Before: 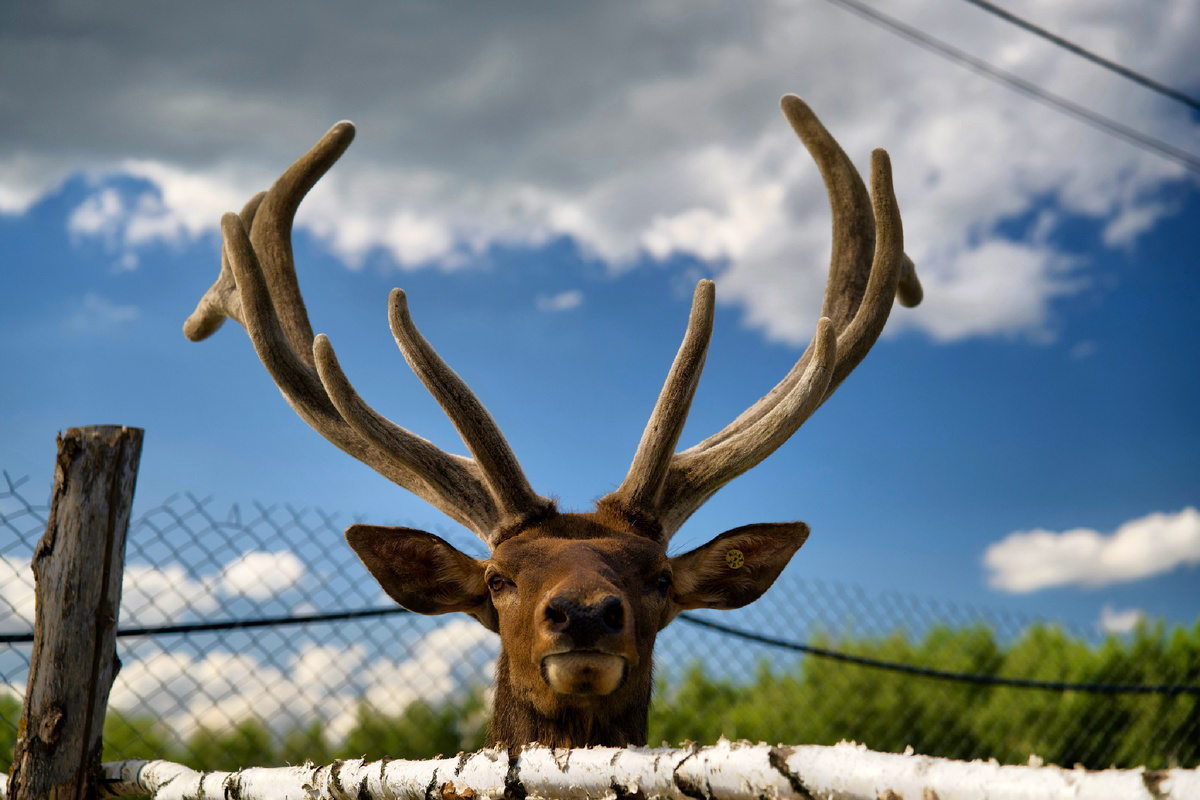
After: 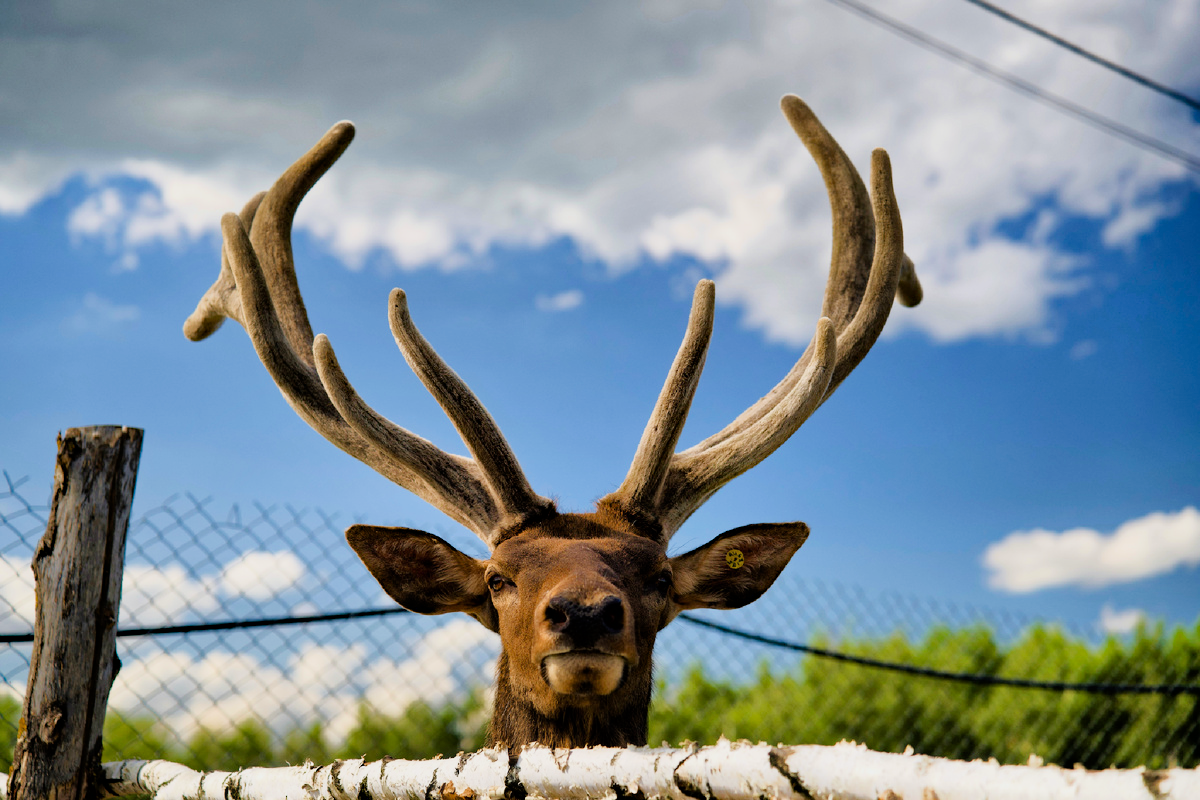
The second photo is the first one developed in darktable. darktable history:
haze removal: compatibility mode true, adaptive false
exposure: black level correction 0, exposure 0.889 EV, compensate highlight preservation false
filmic rgb: black relative exposure -7.65 EV, white relative exposure 4.56 EV, hardness 3.61, iterations of high-quality reconstruction 0
